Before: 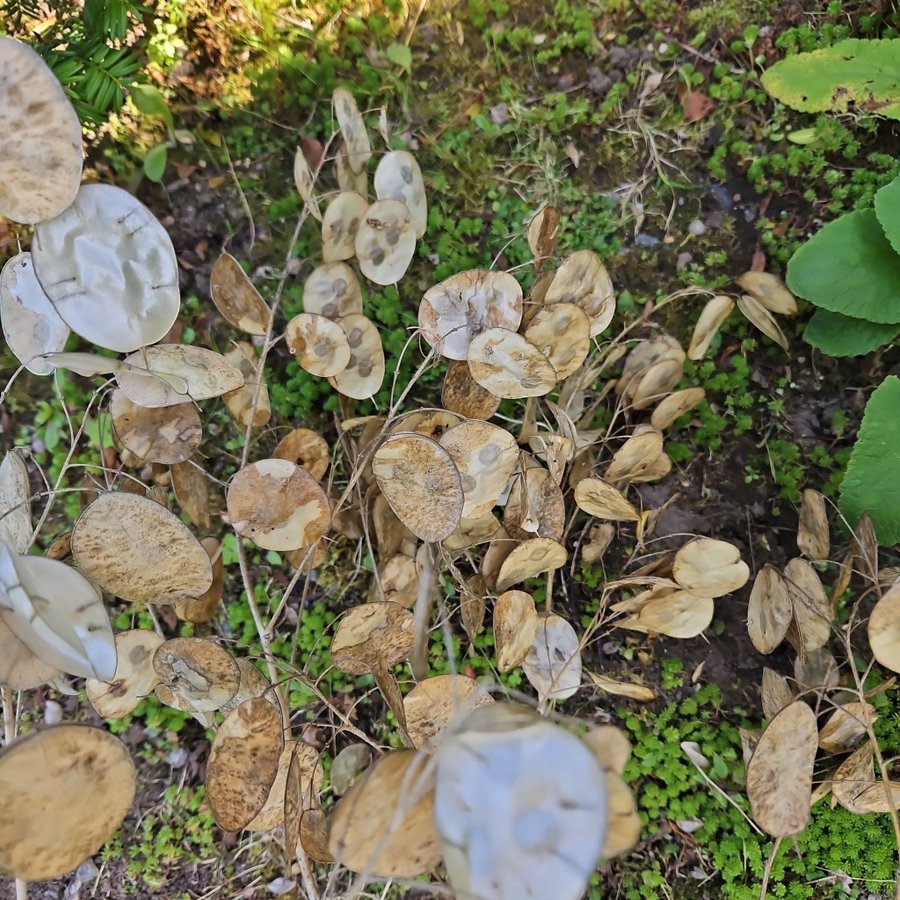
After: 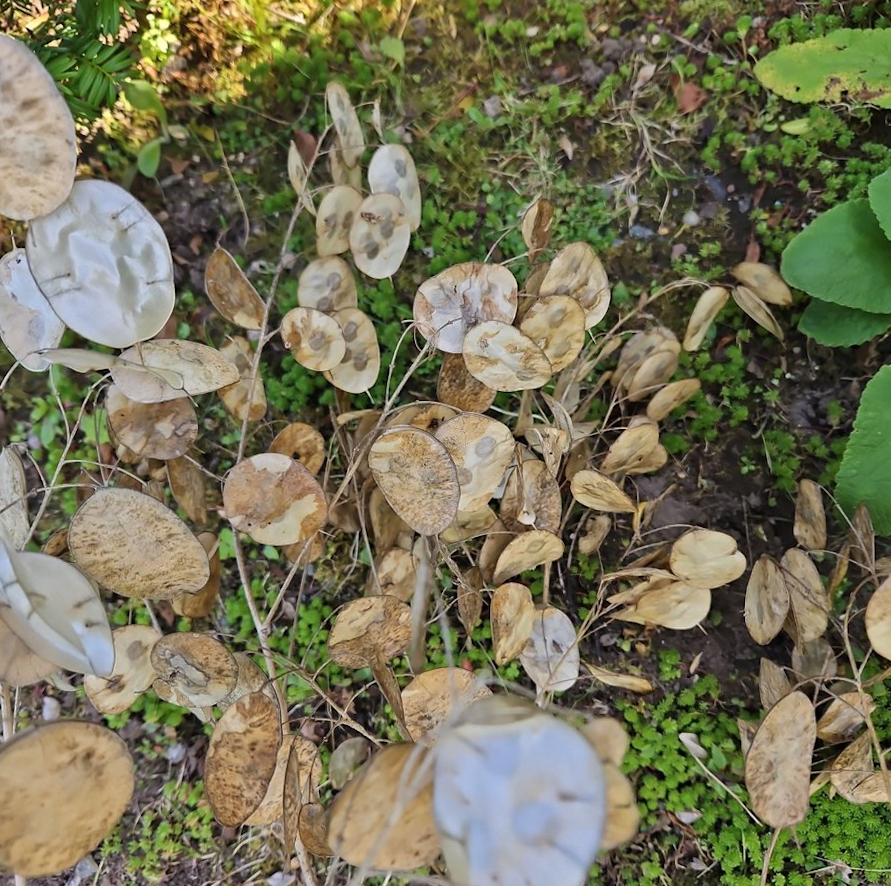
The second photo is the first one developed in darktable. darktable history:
tone equalizer: on, module defaults
rotate and perspective: rotation -0.45°, automatic cropping original format, crop left 0.008, crop right 0.992, crop top 0.012, crop bottom 0.988
